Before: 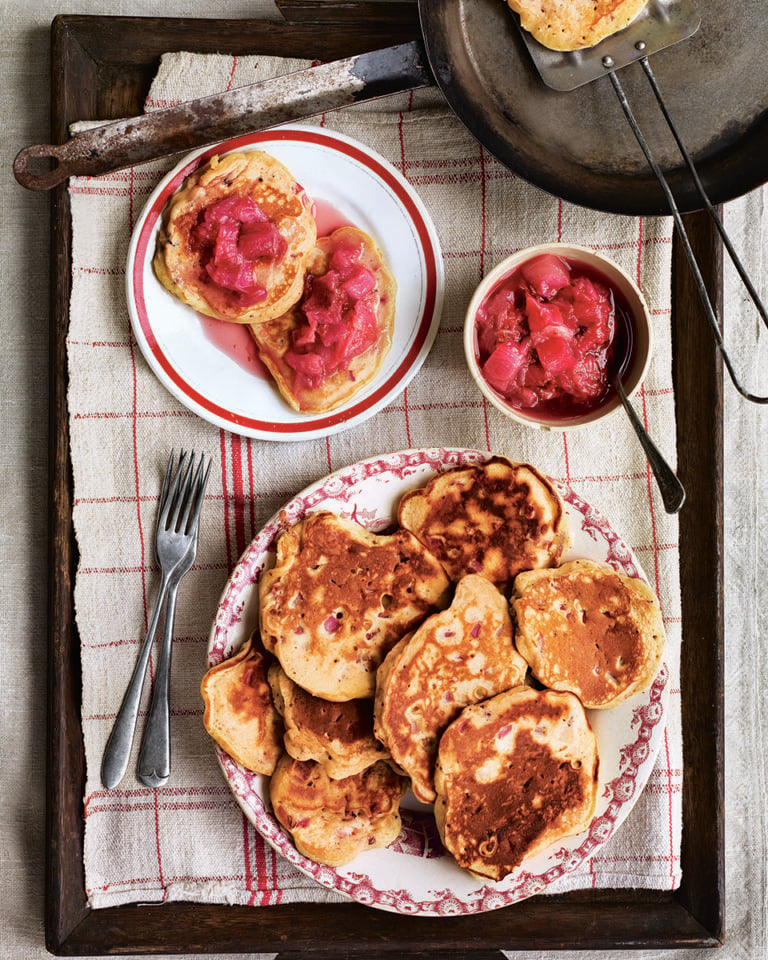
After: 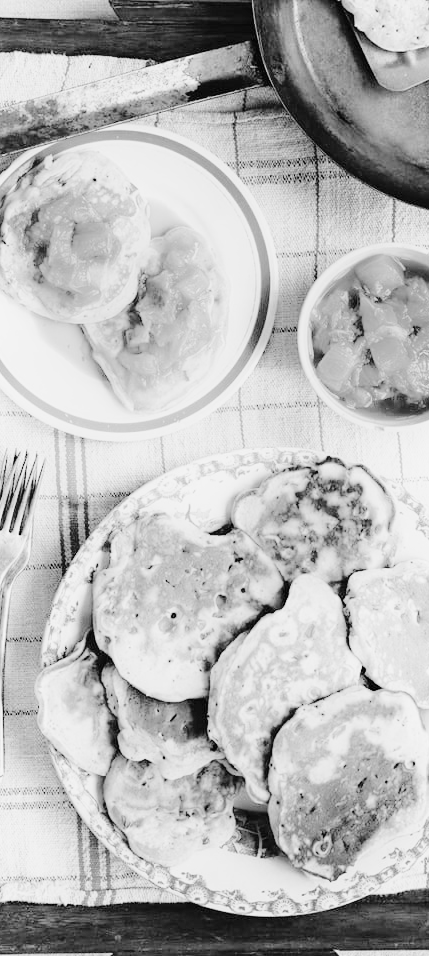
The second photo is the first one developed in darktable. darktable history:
exposure: black level correction 0, exposure 1.3 EV, compensate exposure bias true, compensate highlight preservation false
shadows and highlights: highlights 70.7, soften with gaussian
contrast brightness saturation: contrast 0.07, brightness 0.18, saturation 0.4
monochrome: a -35.87, b 49.73, size 1.7
crop: left 21.674%, right 22.086%
color balance rgb: perceptual saturation grading › global saturation 20%, perceptual saturation grading › highlights -25%, perceptual saturation grading › shadows 50%
filmic rgb: black relative exposure -7.65 EV, white relative exposure 4.56 EV, hardness 3.61, contrast 1.106
tone equalizer: on, module defaults
